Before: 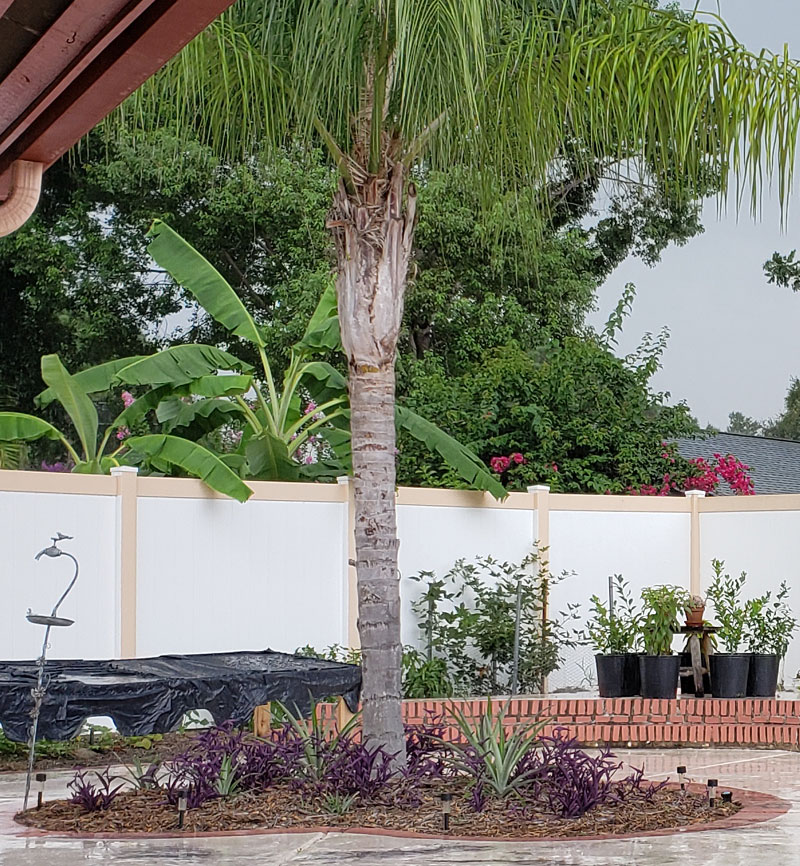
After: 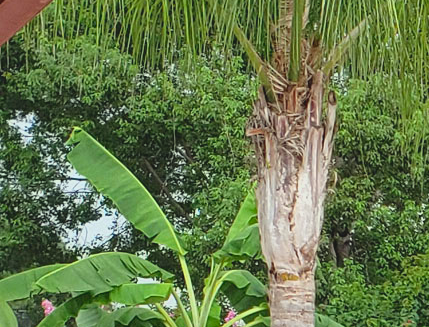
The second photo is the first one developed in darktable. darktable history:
color correction: highlights a* -4.73, highlights b* 5.06, saturation 0.97
tone curve: color space Lab, linked channels, preserve colors none
lowpass: radius 0.1, contrast 0.85, saturation 1.1, unbound 0
crop: left 10.121%, top 10.631%, right 36.218%, bottom 51.526%
exposure: black level correction 0, exposure 0.7 EV, compensate exposure bias true, compensate highlight preservation false
